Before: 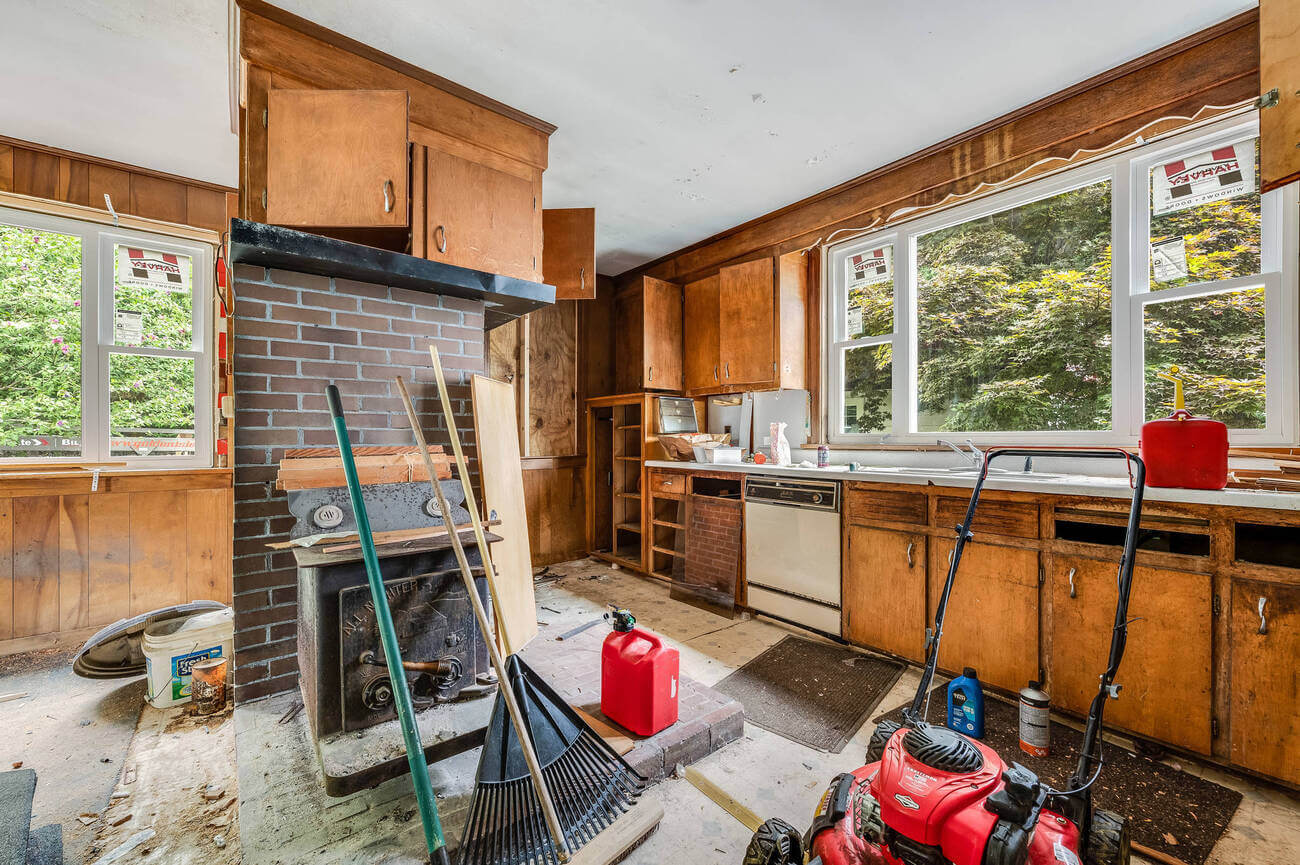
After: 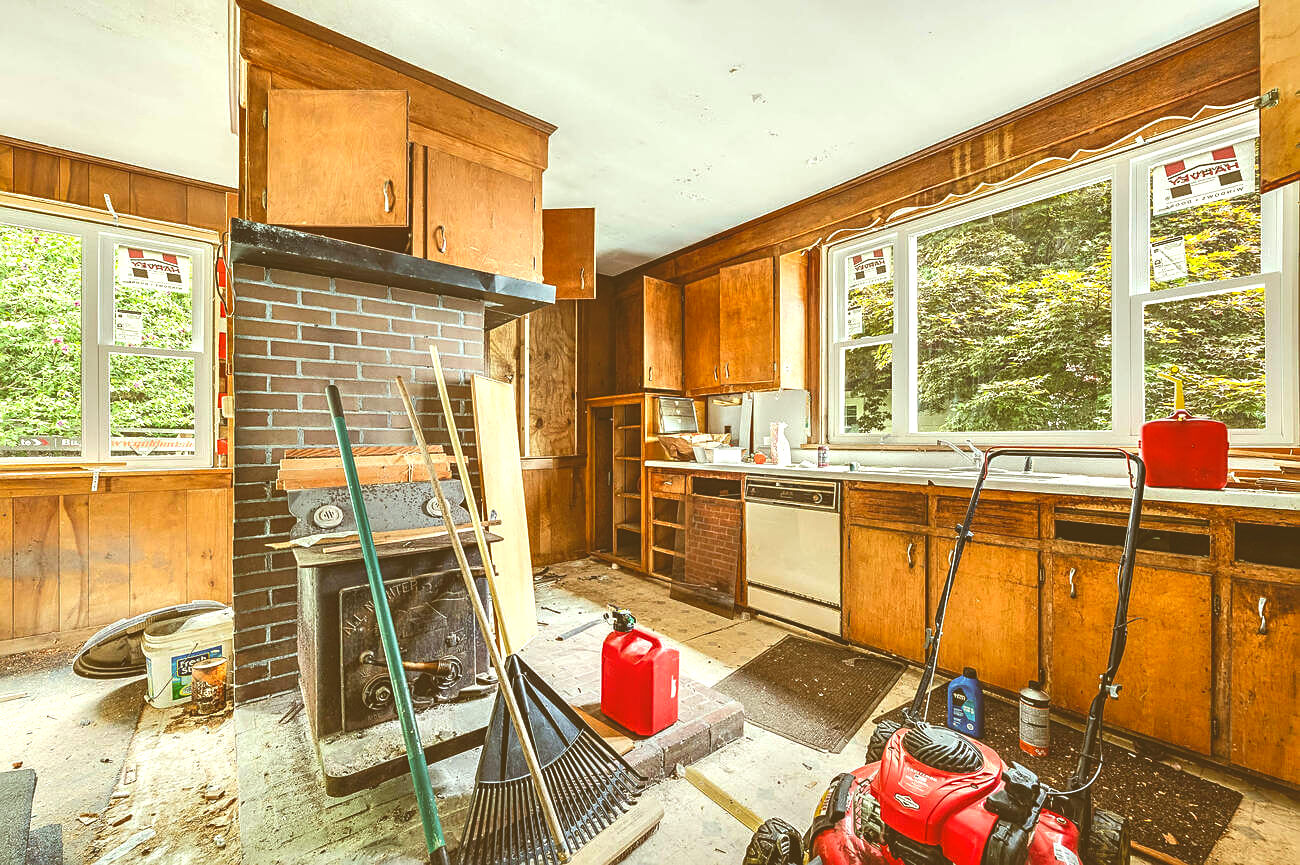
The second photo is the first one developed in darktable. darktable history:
sharpen: on, module defaults
color balance rgb: global offset › luminance 1.993%, perceptual saturation grading › global saturation 0.085%, perceptual brilliance grading › global brilliance 20.274%, contrast -10.591%
color correction: highlights a* -5.45, highlights b* 9.8, shadows a* 9.63, shadows b* 24.97
